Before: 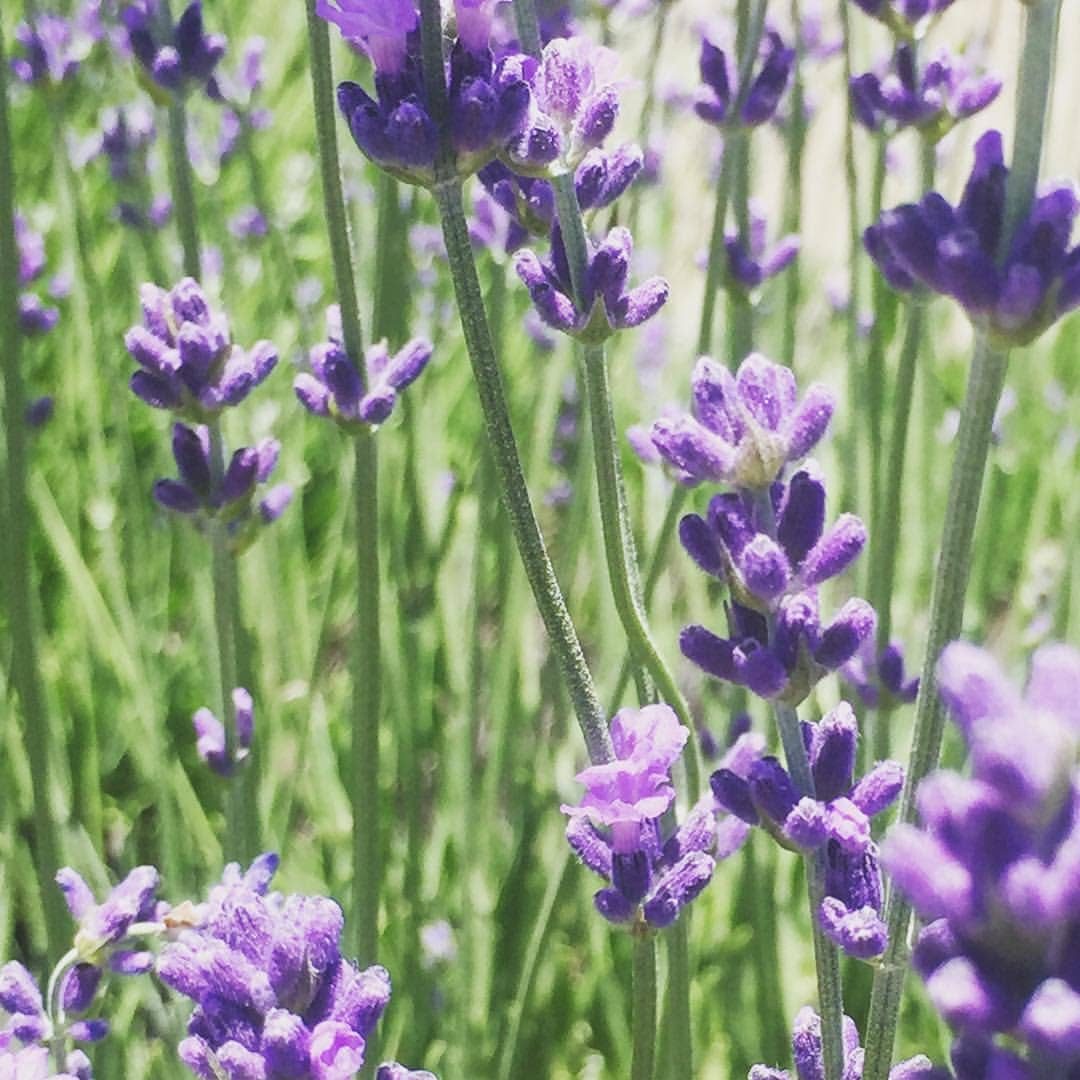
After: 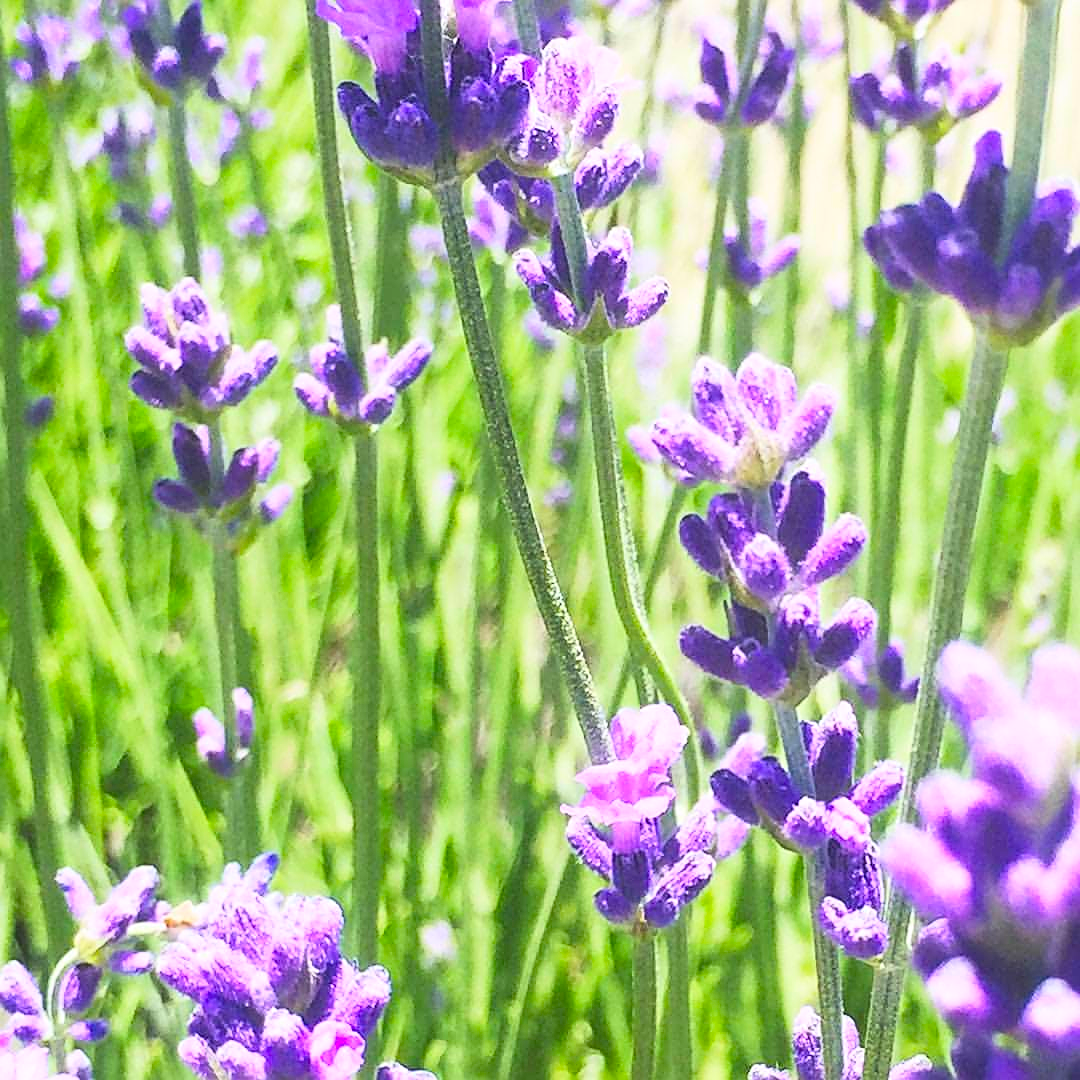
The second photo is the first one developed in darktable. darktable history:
color balance rgb: perceptual saturation grading › global saturation 30%, global vibrance 10%
exposure: exposure 0.2 EV, compensate highlight preservation false
sharpen: on, module defaults
contrast brightness saturation: contrast 0.2, brightness 0.16, saturation 0.22
